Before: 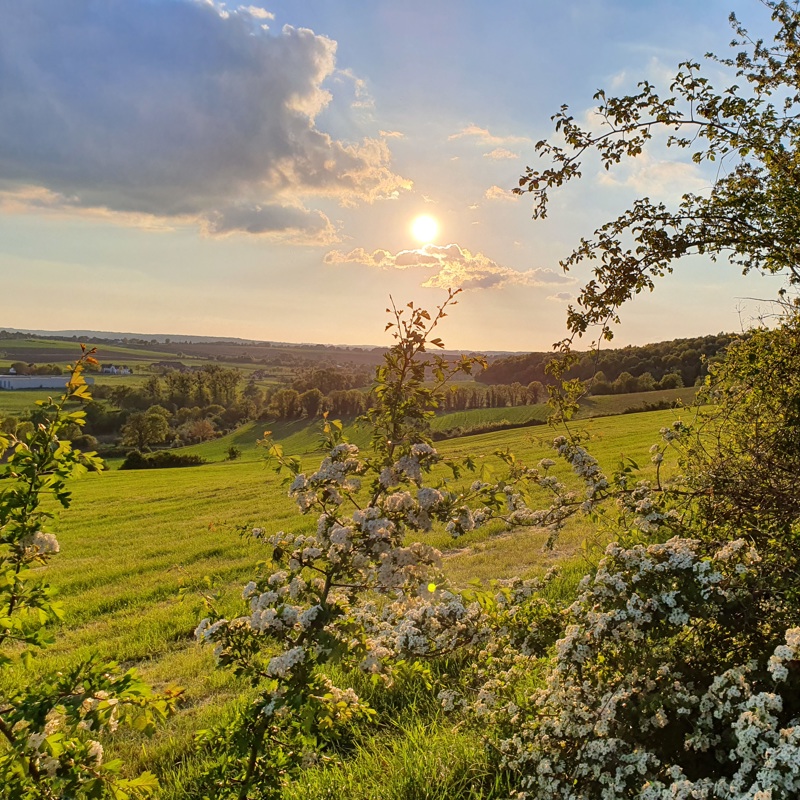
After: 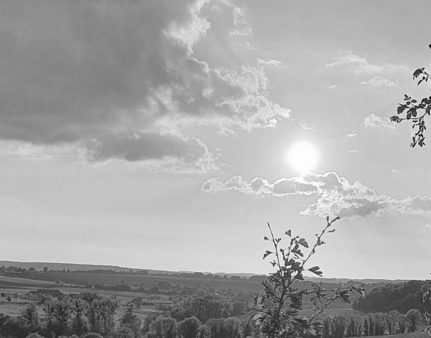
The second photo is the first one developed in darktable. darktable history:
monochrome: on, module defaults
crop: left 15.306%, top 9.065%, right 30.789%, bottom 48.638%
white balance: red 0.978, blue 0.999
